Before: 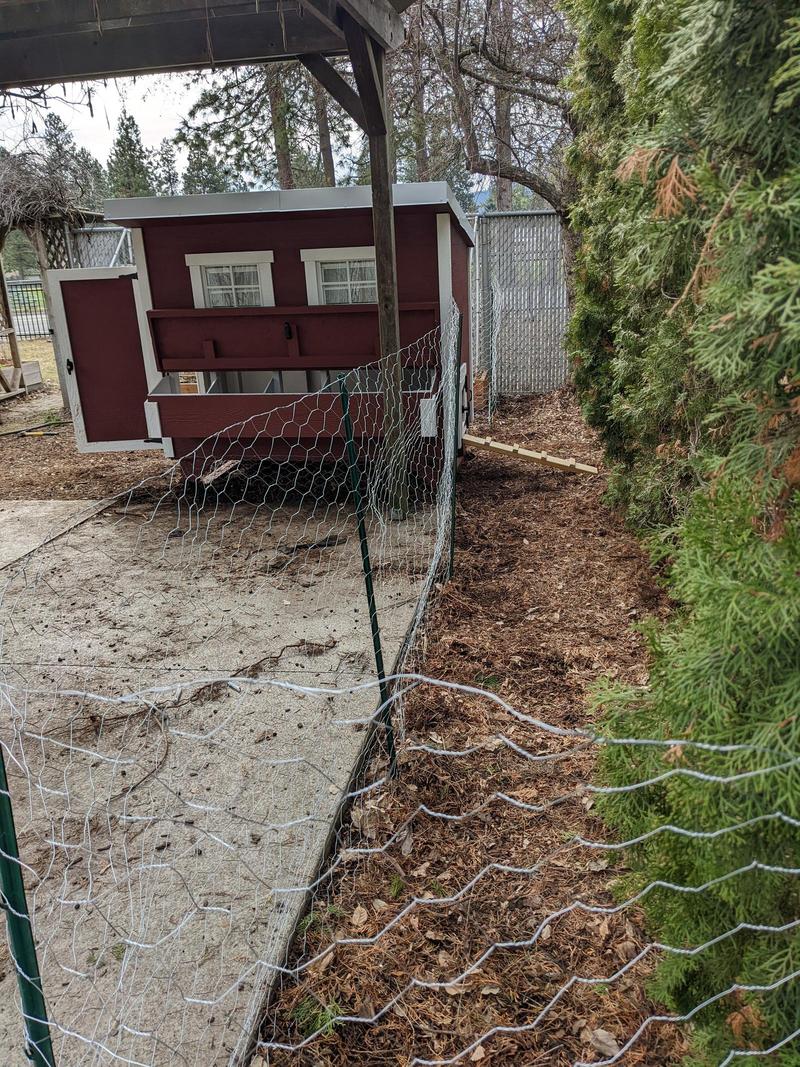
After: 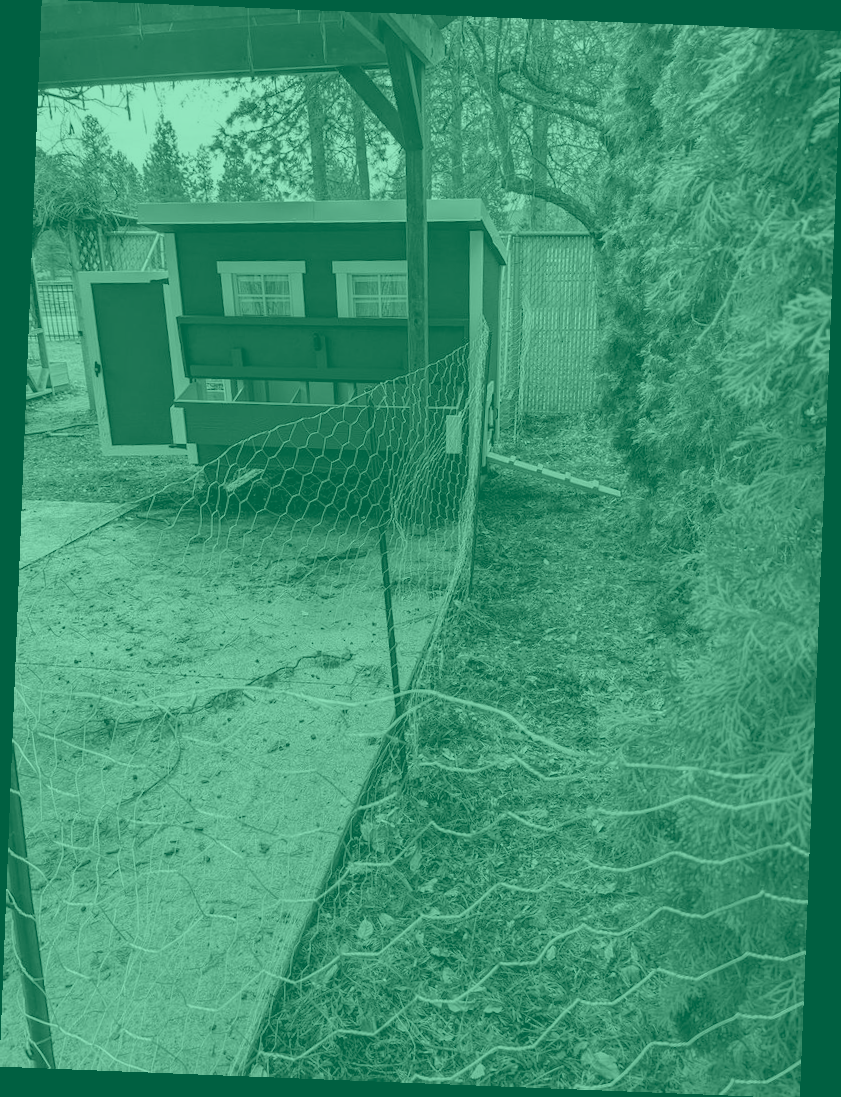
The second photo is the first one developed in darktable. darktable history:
color zones: curves: ch1 [(0, 0.455) (0.063, 0.455) (0.286, 0.495) (0.429, 0.5) (0.571, 0.5) (0.714, 0.5) (0.857, 0.5) (1, 0.455)]; ch2 [(0, 0.532) (0.063, 0.521) (0.233, 0.447) (0.429, 0.489) (0.571, 0.5) (0.714, 0.5) (0.857, 0.5) (1, 0.532)]
tone equalizer: on, module defaults
rotate and perspective: rotation 2.27°, automatic cropping off
colorize: hue 147.6°, saturation 65%, lightness 21.64%
